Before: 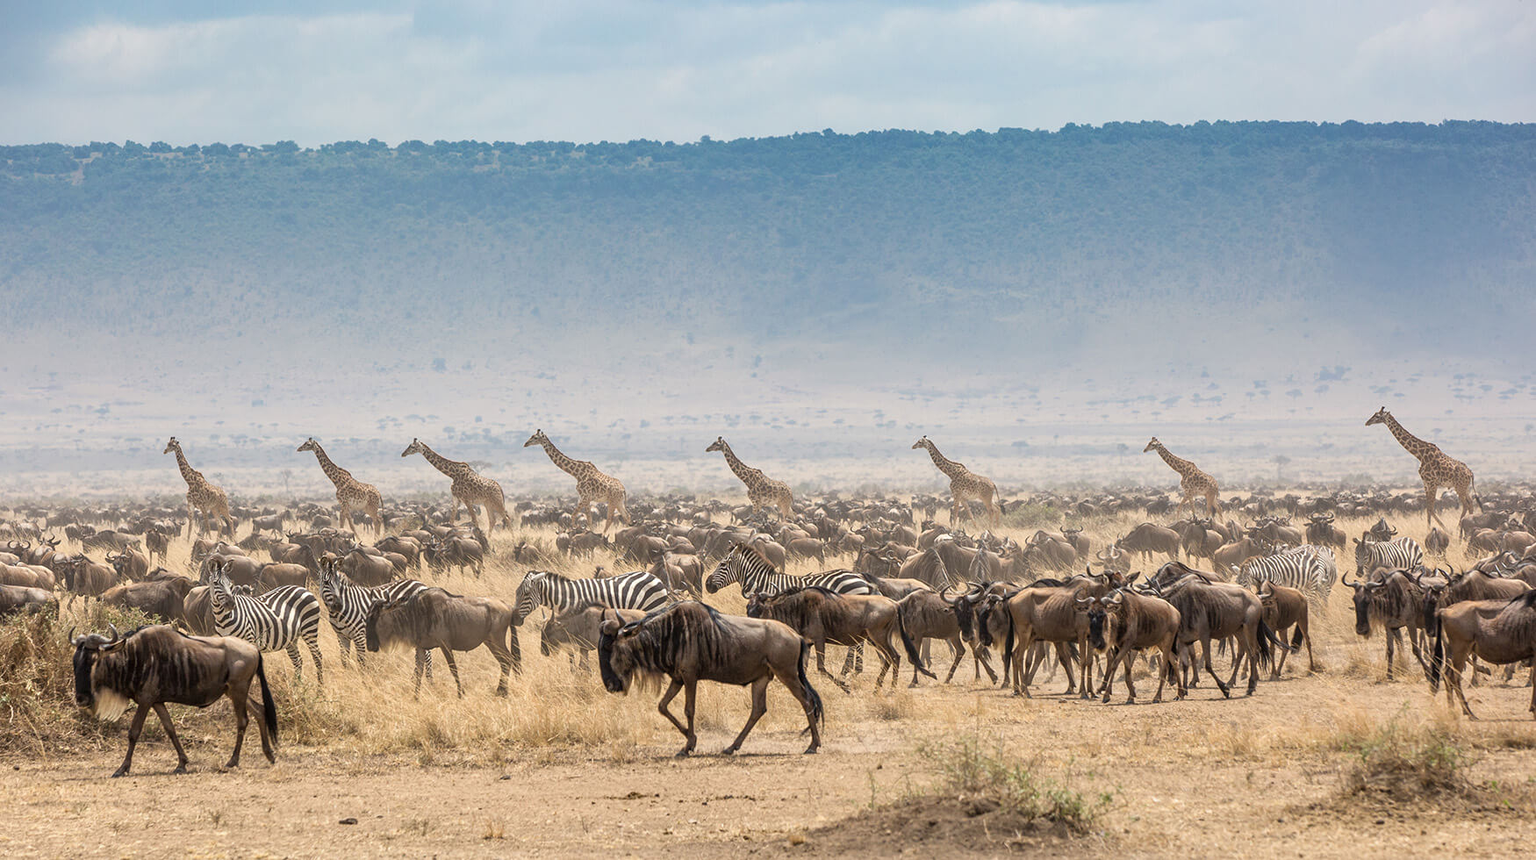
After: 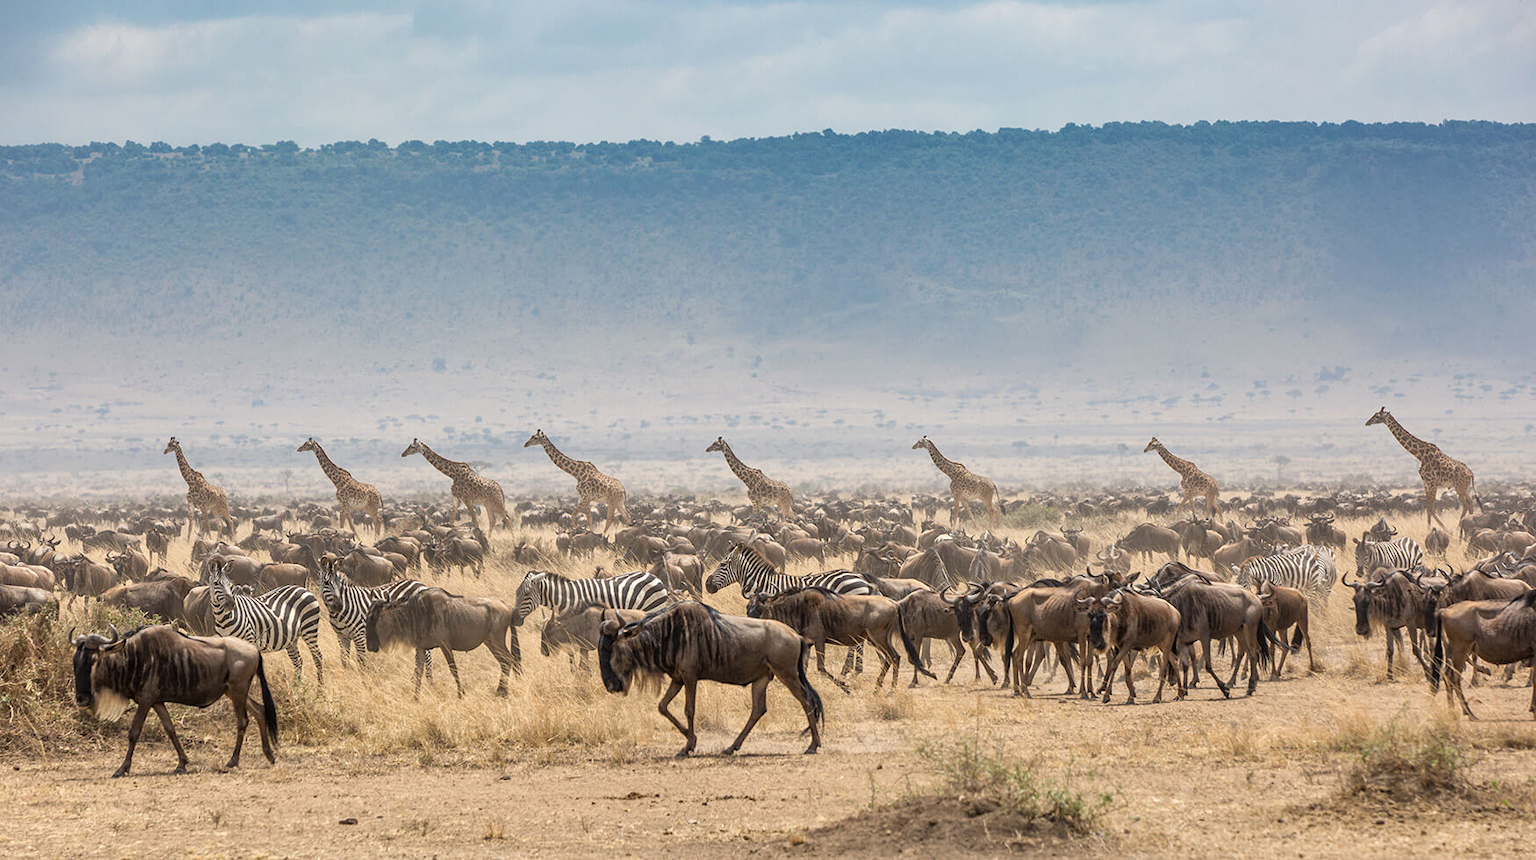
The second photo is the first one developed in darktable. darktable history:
shadows and highlights: shadows 31.86, highlights -32.39, soften with gaussian
